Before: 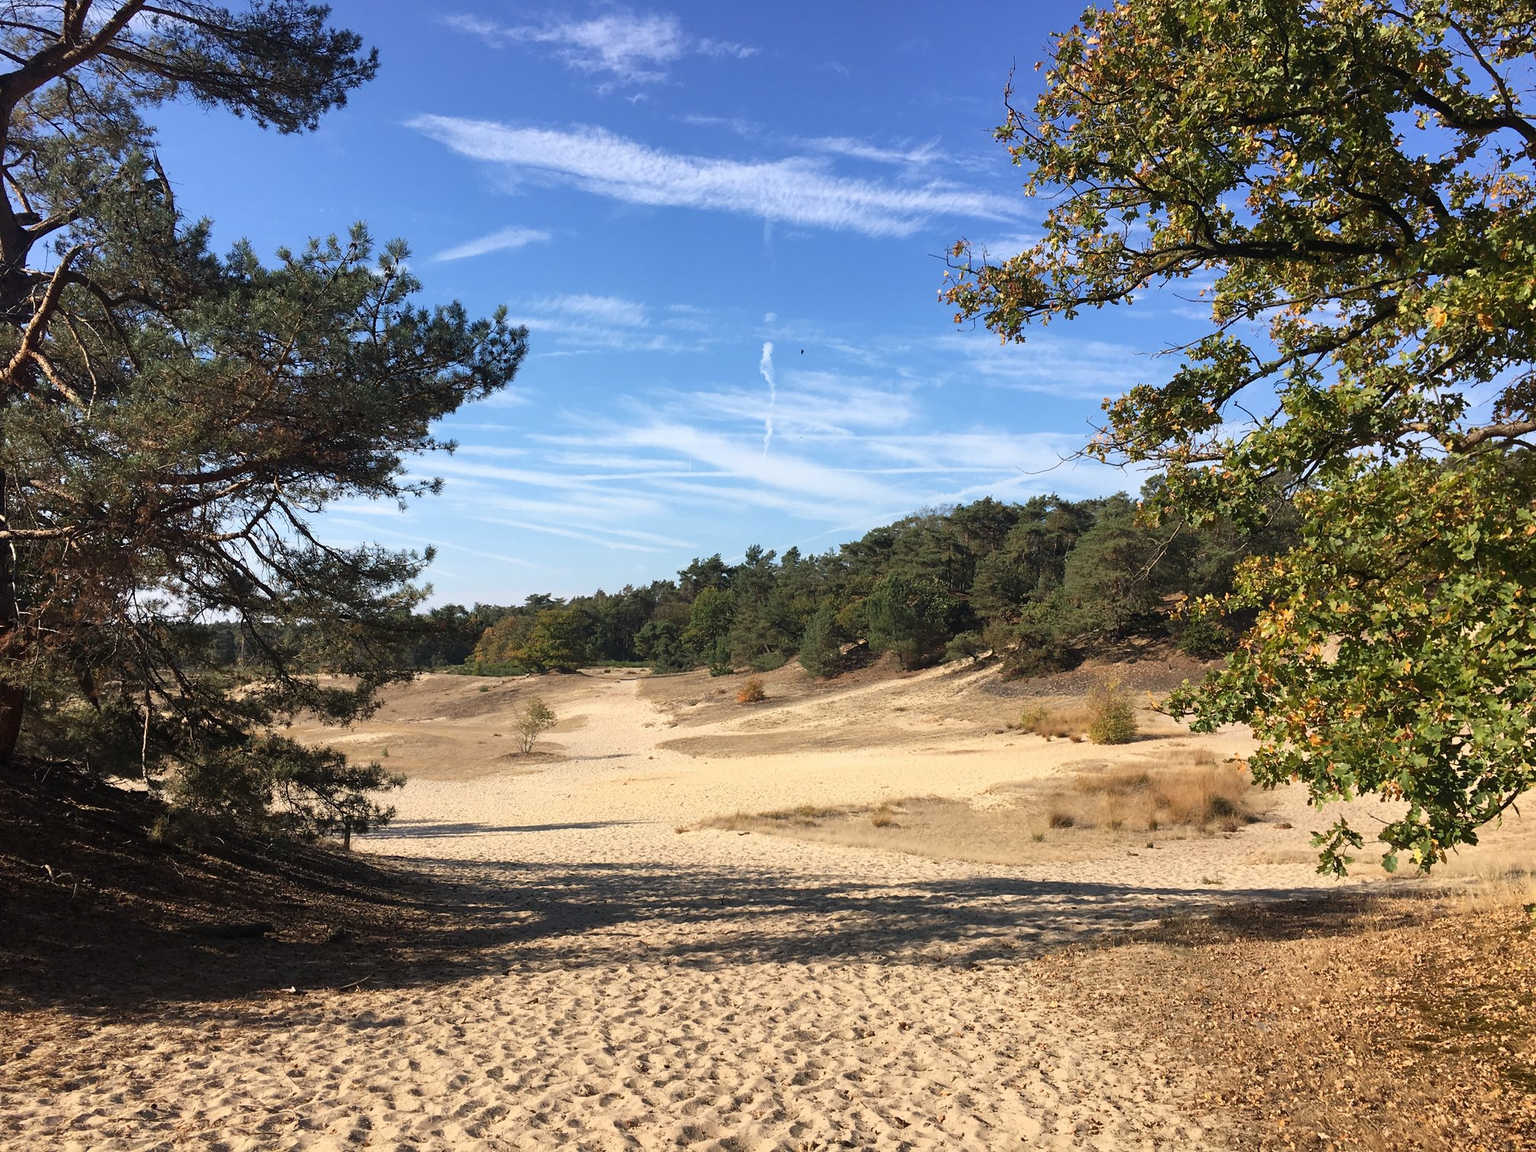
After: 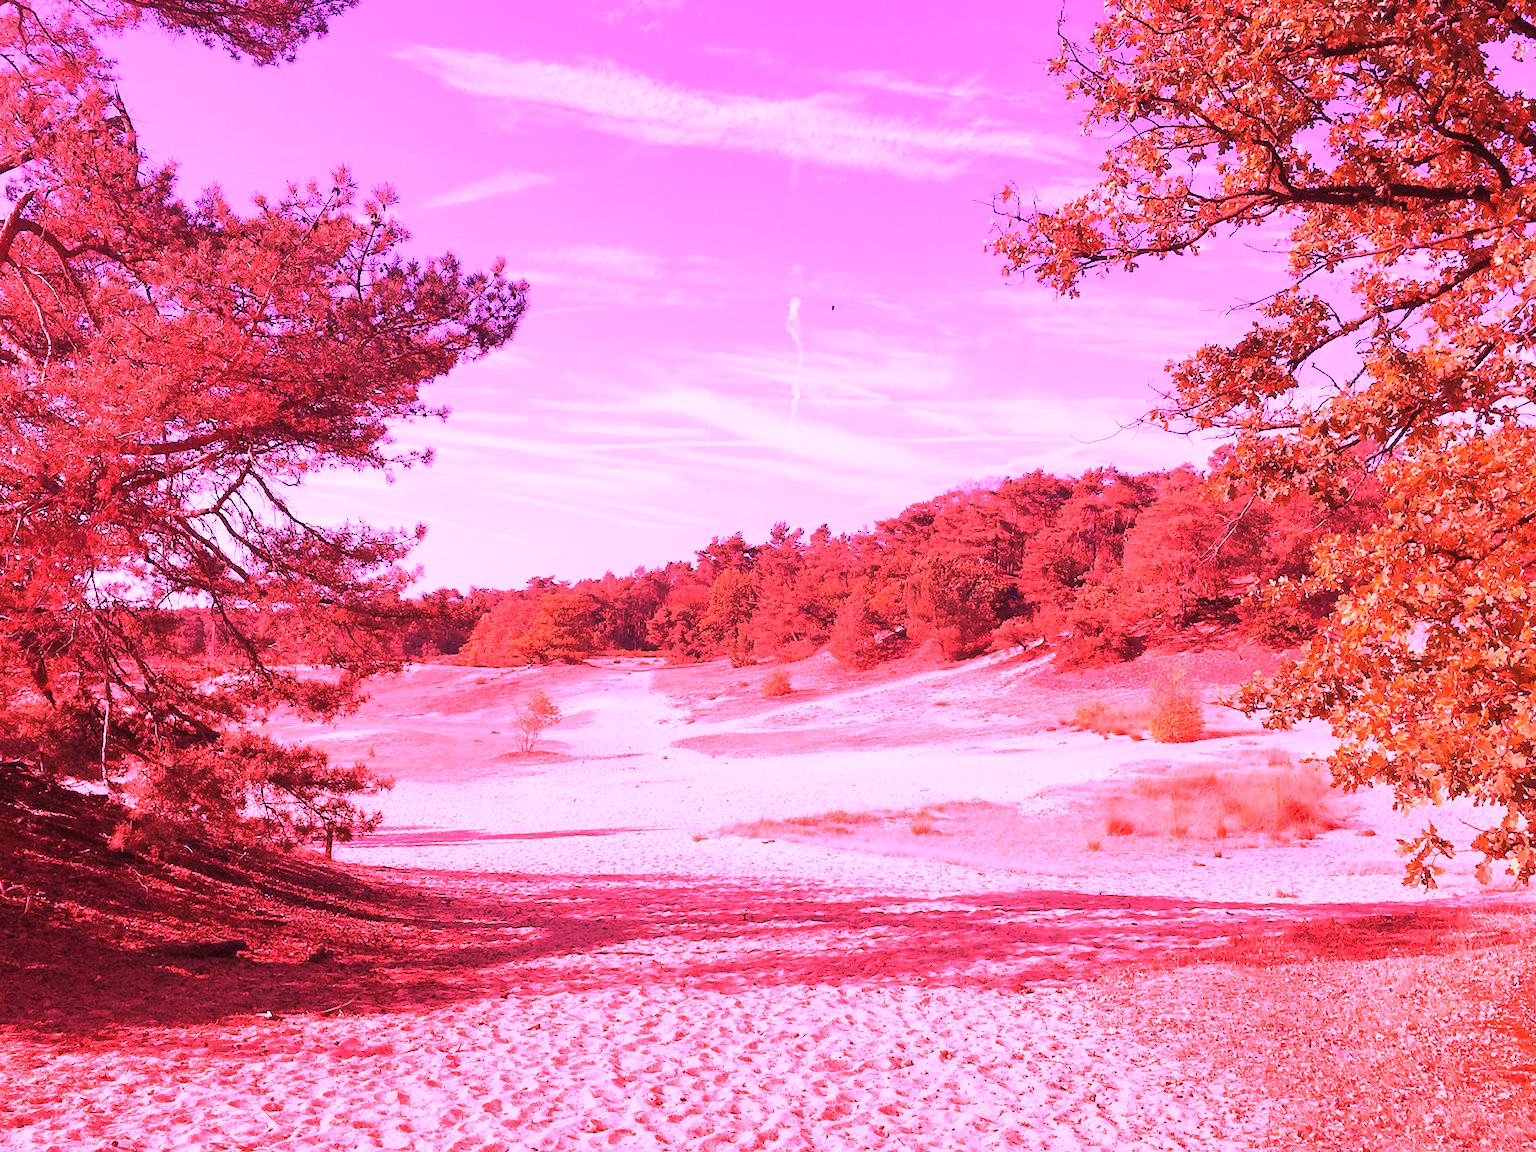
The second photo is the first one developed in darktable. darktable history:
crop: left 3.305%, top 6.436%, right 6.389%, bottom 3.258%
white balance: red 4.26, blue 1.802
